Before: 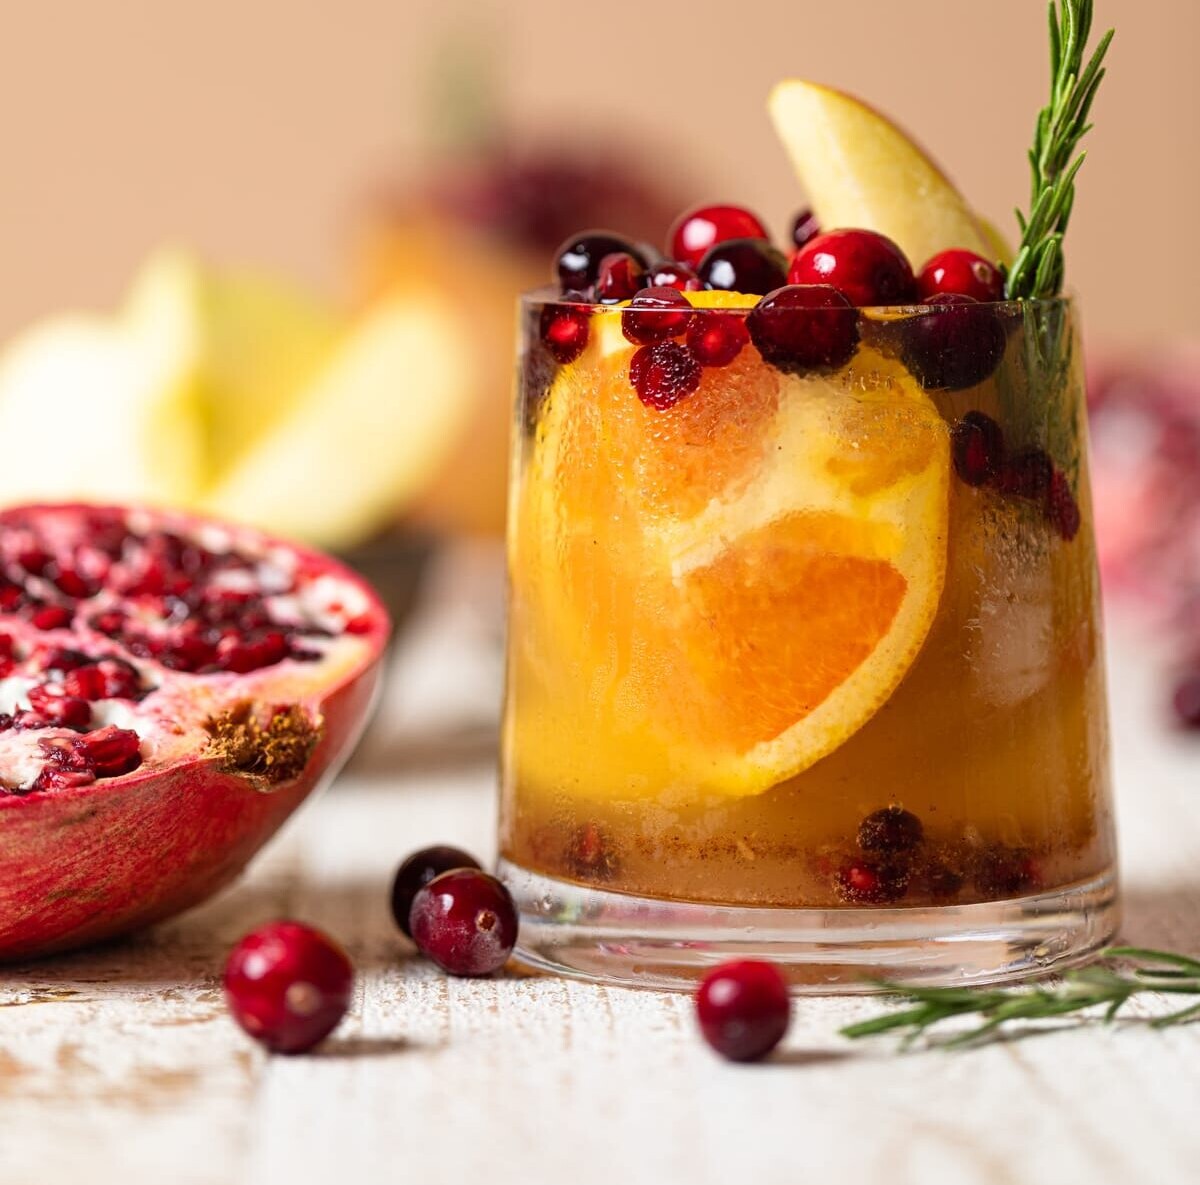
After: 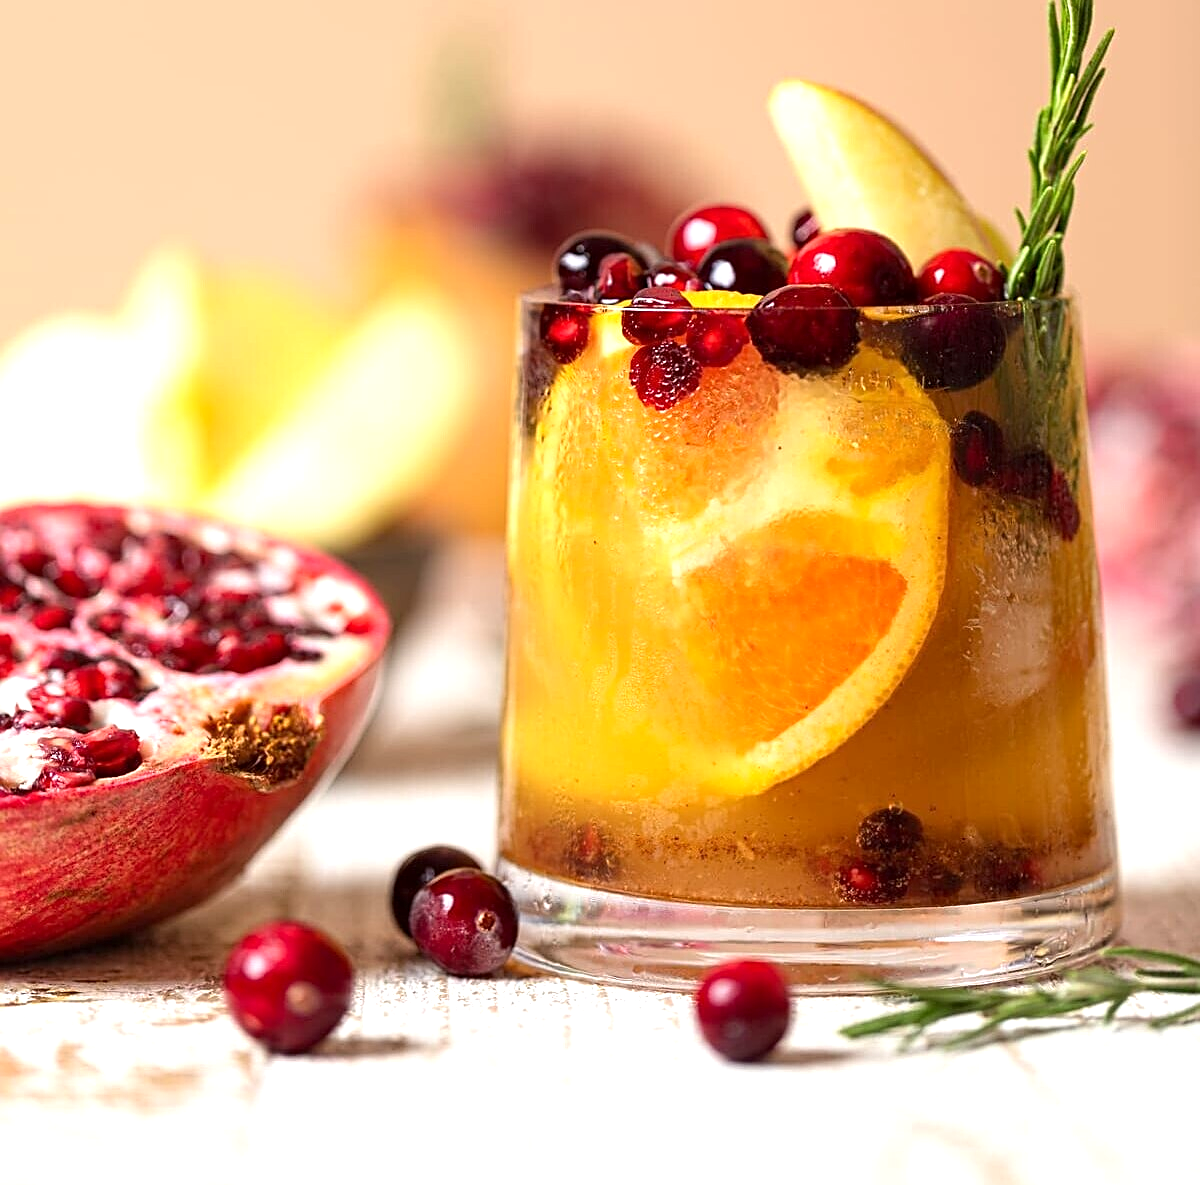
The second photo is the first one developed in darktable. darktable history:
exposure: black level correction 0.001, exposure 0.499 EV, compensate exposure bias true, compensate highlight preservation false
sharpen: on, module defaults
